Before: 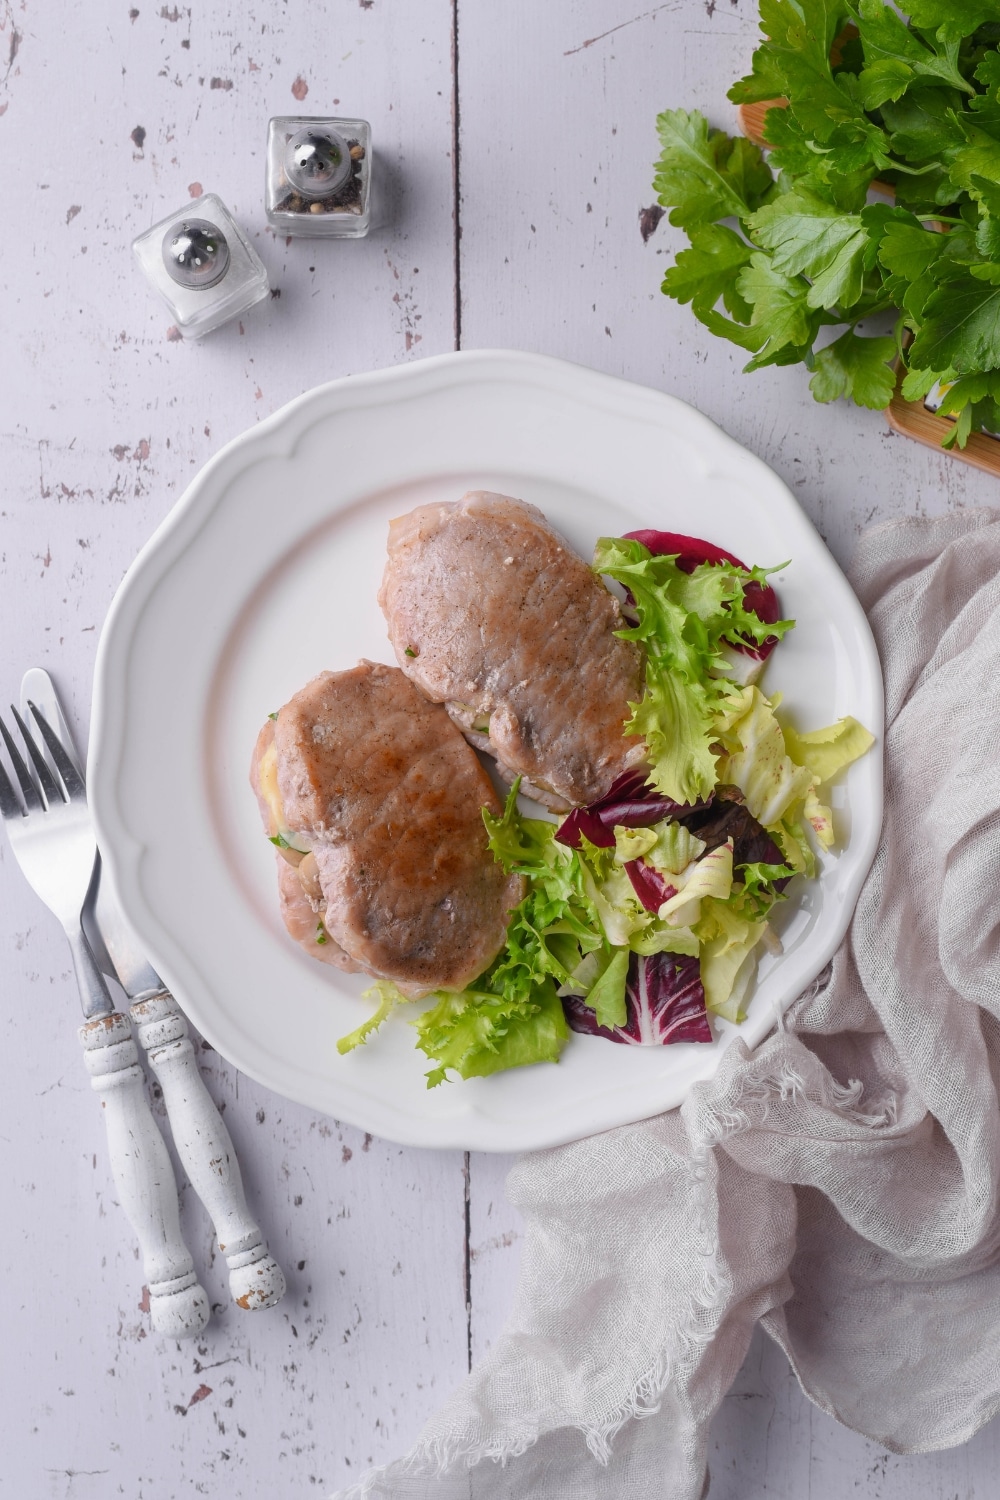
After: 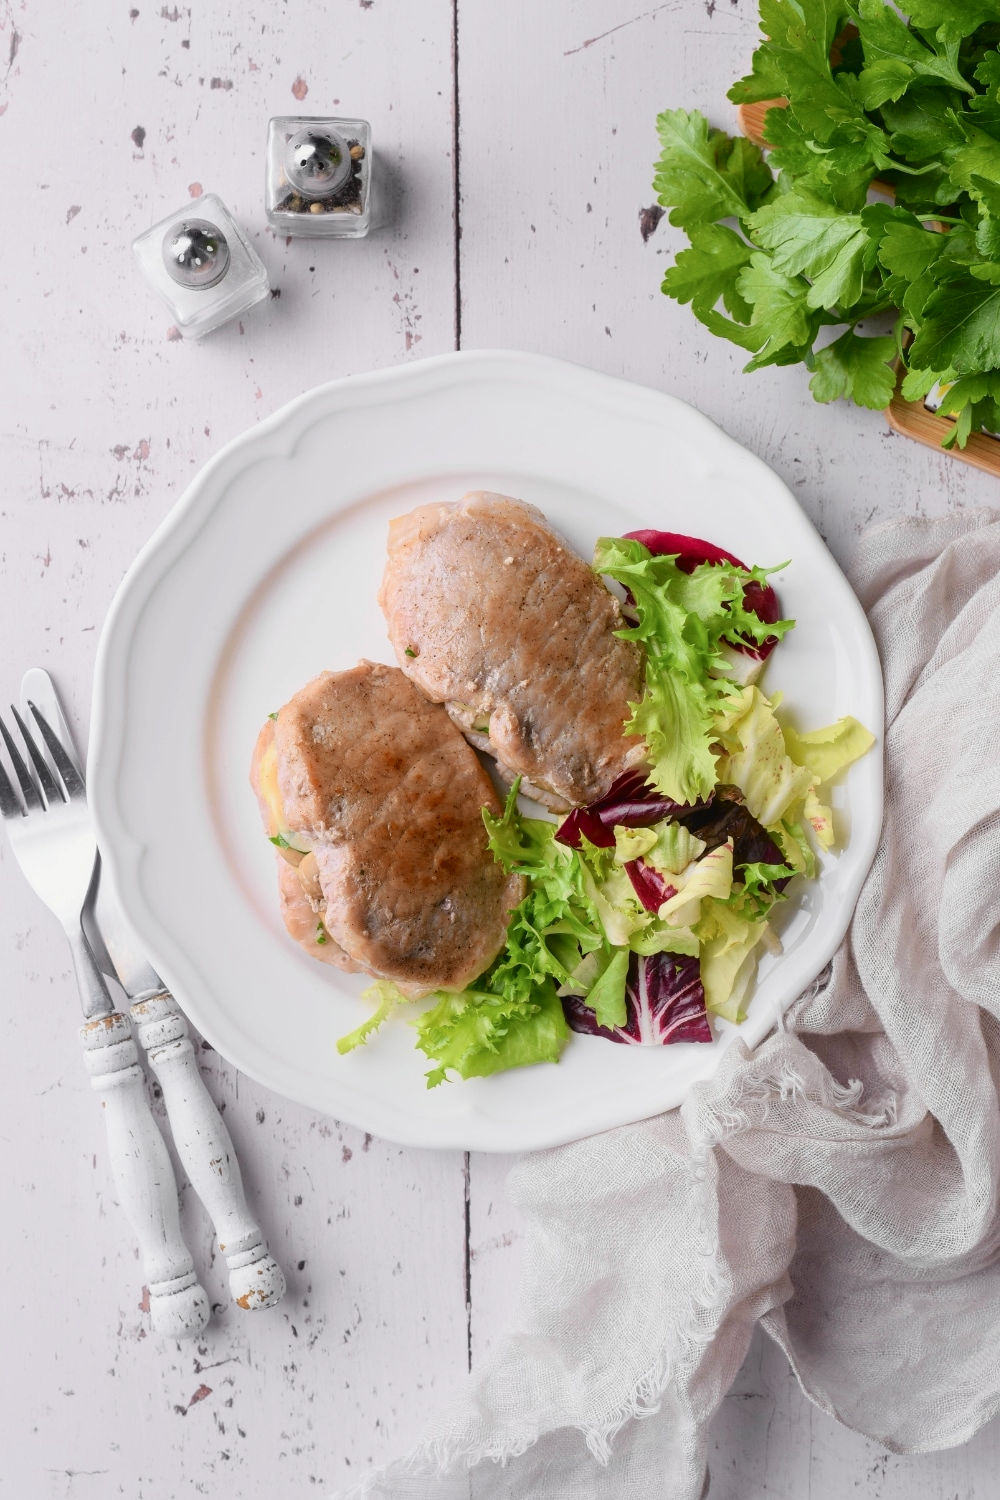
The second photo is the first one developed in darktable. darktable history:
tone curve: curves: ch0 [(0.003, 0.029) (0.037, 0.036) (0.149, 0.117) (0.297, 0.318) (0.422, 0.474) (0.531, 0.6) (0.743, 0.809) (0.877, 0.901) (1, 0.98)]; ch1 [(0, 0) (0.305, 0.325) (0.453, 0.437) (0.482, 0.479) (0.501, 0.5) (0.506, 0.503) (0.567, 0.572) (0.605, 0.608) (0.668, 0.69) (1, 1)]; ch2 [(0, 0) (0.313, 0.306) (0.4, 0.399) (0.45, 0.48) (0.499, 0.502) (0.512, 0.523) (0.57, 0.595) (0.653, 0.662) (1, 1)], color space Lab, independent channels, preserve colors none
